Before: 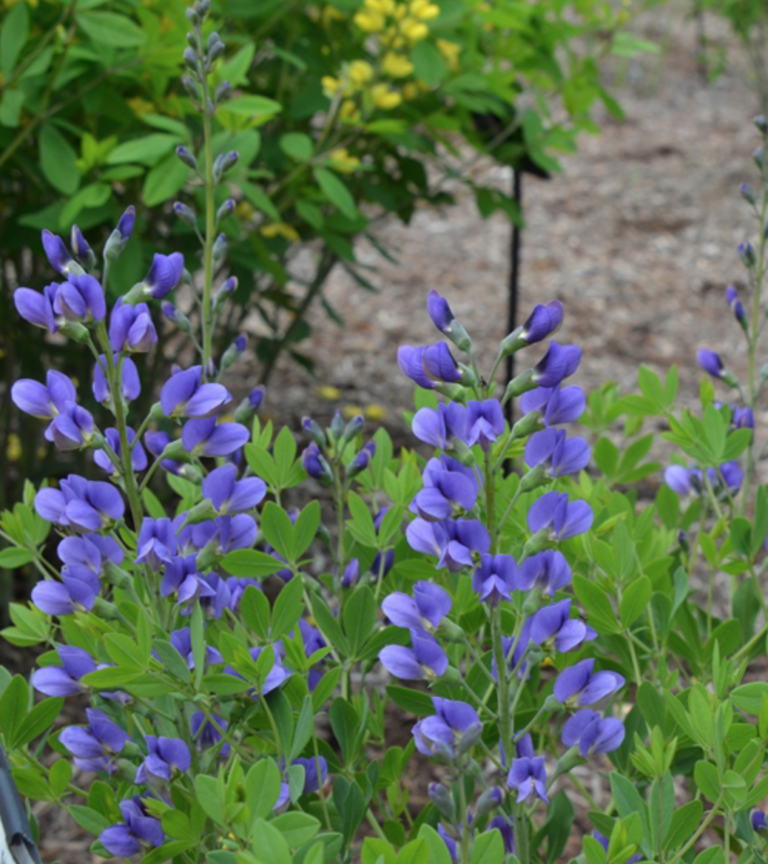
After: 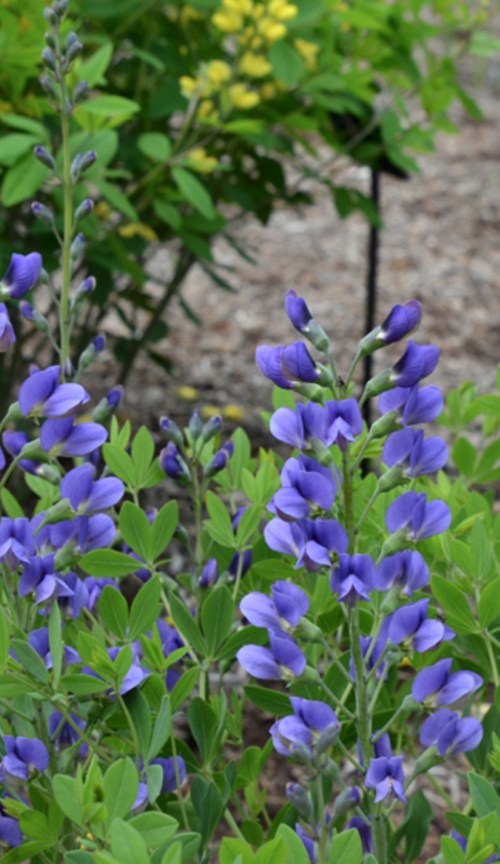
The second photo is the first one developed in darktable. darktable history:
local contrast: mode bilateral grid, contrast 21, coarseness 50, detail 132%, midtone range 0.2
crop and rotate: left 18.589%, right 16.198%
